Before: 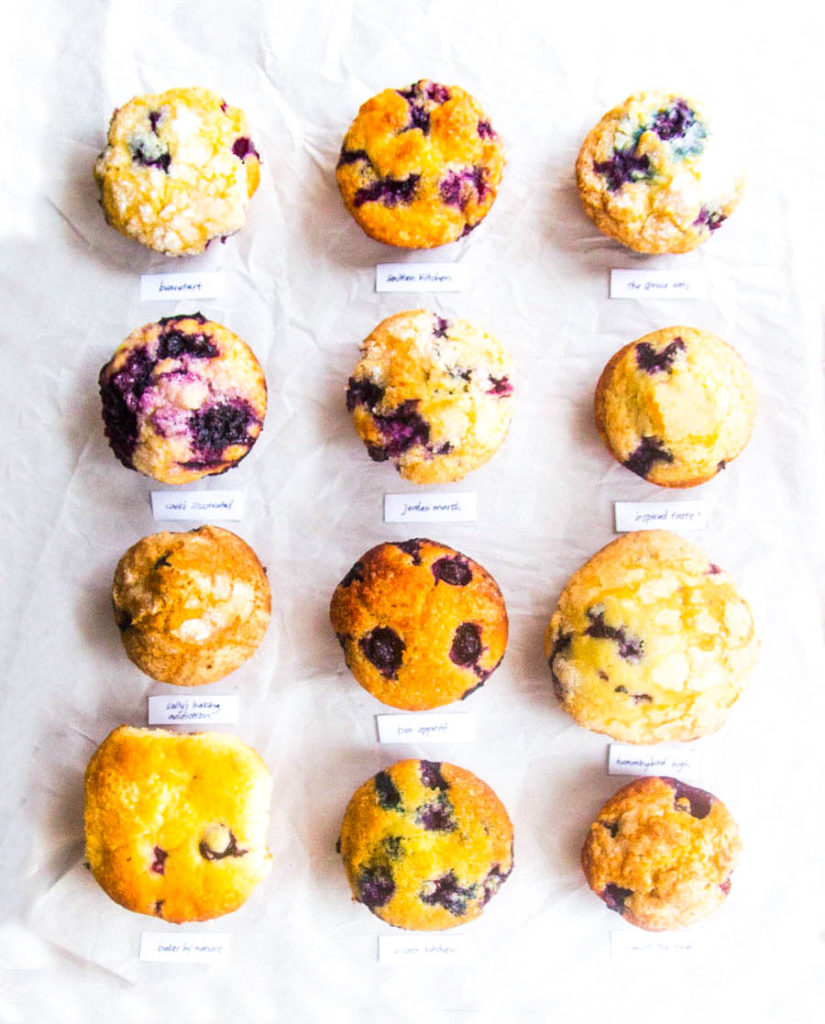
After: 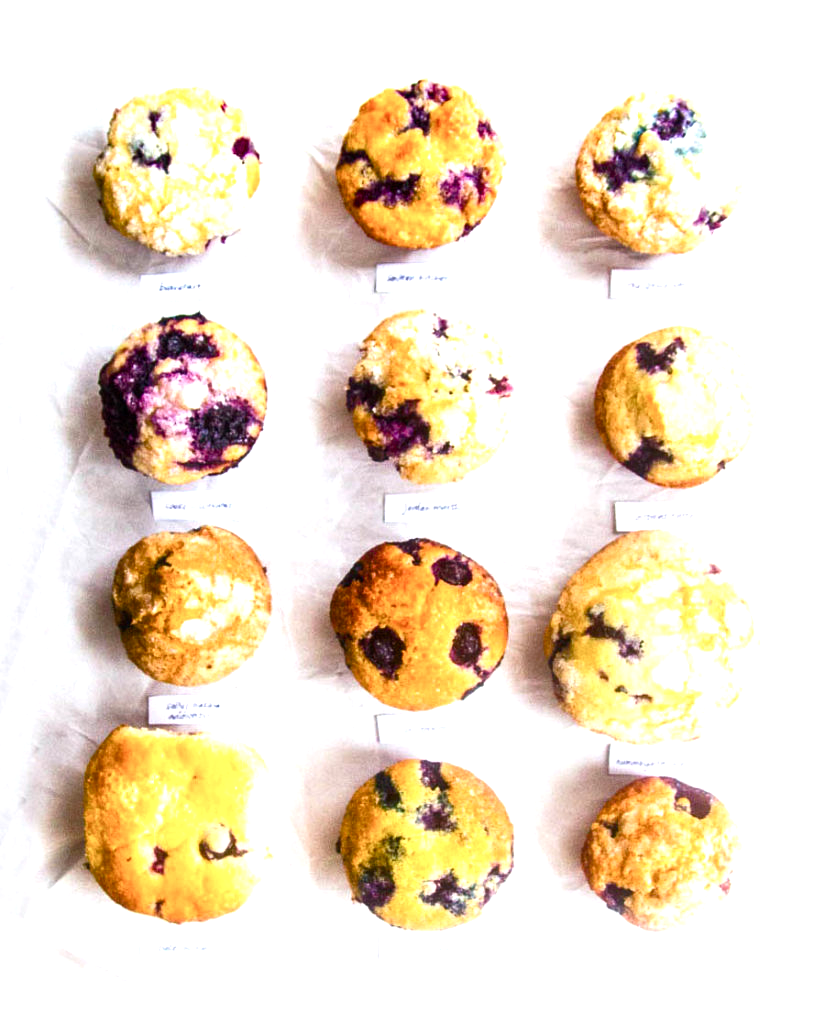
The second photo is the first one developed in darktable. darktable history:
color balance rgb: perceptual saturation grading › global saturation 20%, perceptual saturation grading › highlights -49.078%, perceptual saturation grading › shadows 26.115%, perceptual brilliance grading › global brilliance 14.757%, perceptual brilliance grading › shadows -35.227%, global vibrance 20%
